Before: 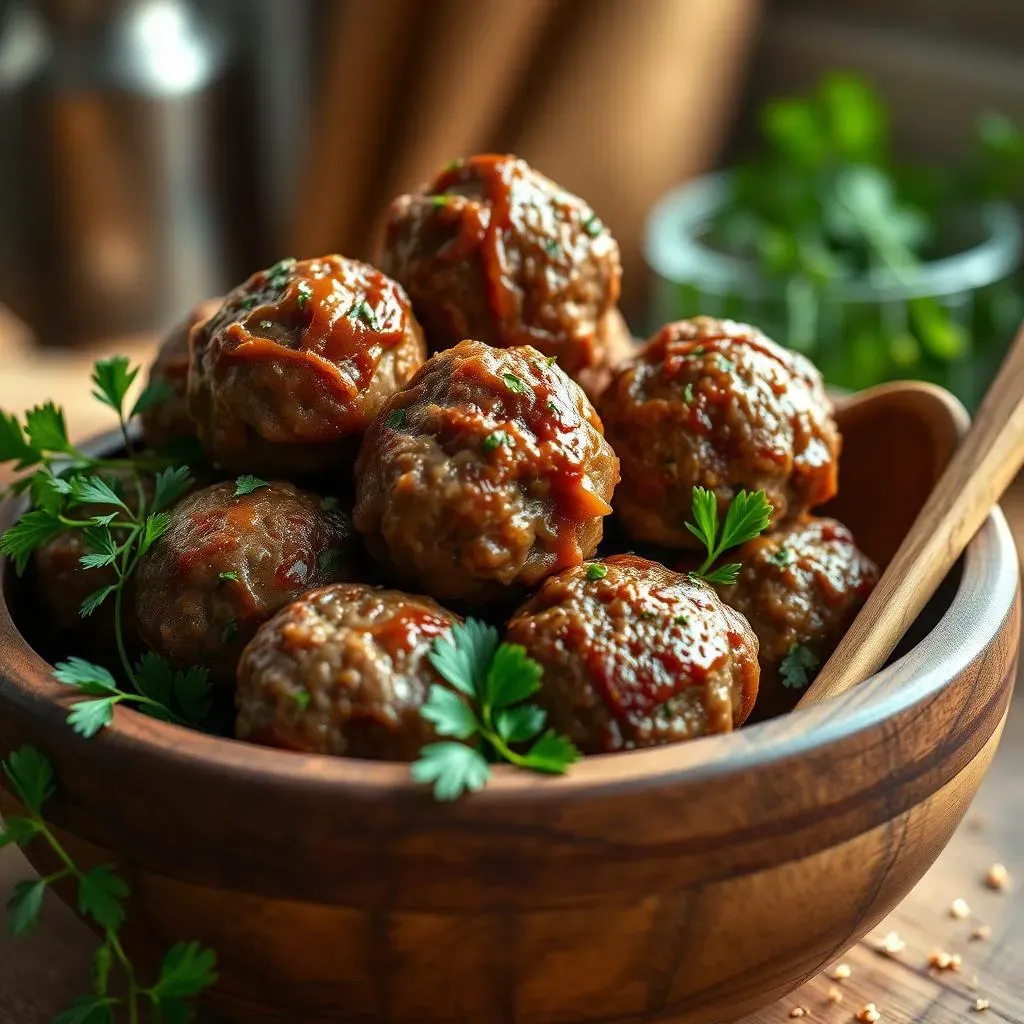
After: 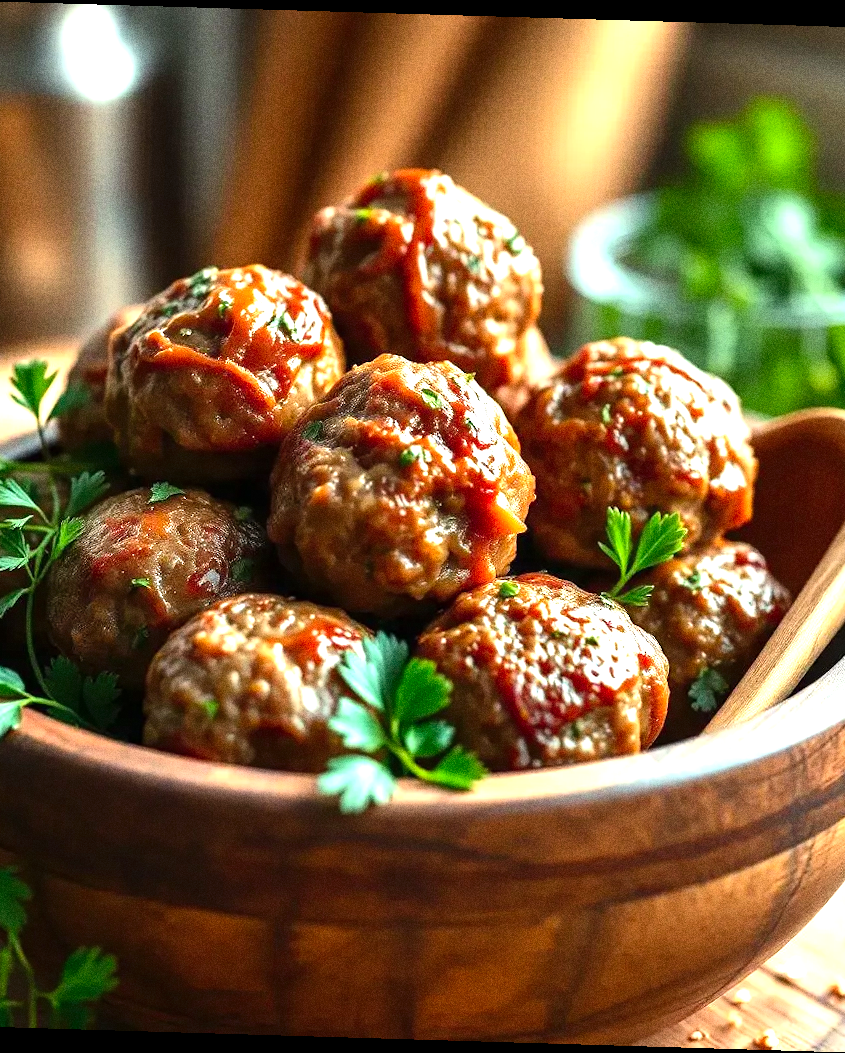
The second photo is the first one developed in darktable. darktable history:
levels: levels [0, 0.352, 0.703]
white balance: emerald 1
rotate and perspective: rotation 1.72°, automatic cropping off
crop and rotate: left 9.597%, right 10.195%
grain: coarseness 0.09 ISO, strength 40%
